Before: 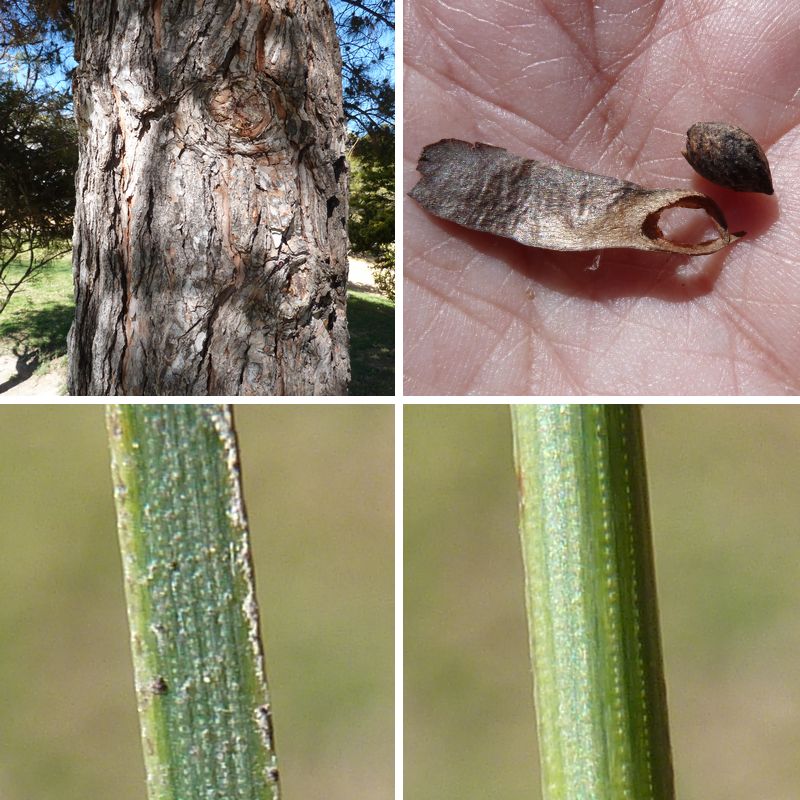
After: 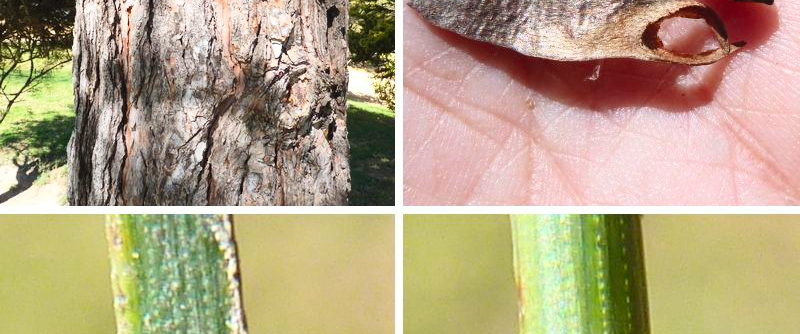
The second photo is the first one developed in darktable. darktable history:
contrast brightness saturation: contrast 0.24, brightness 0.26, saturation 0.39
crop and rotate: top 23.84%, bottom 34.294%
